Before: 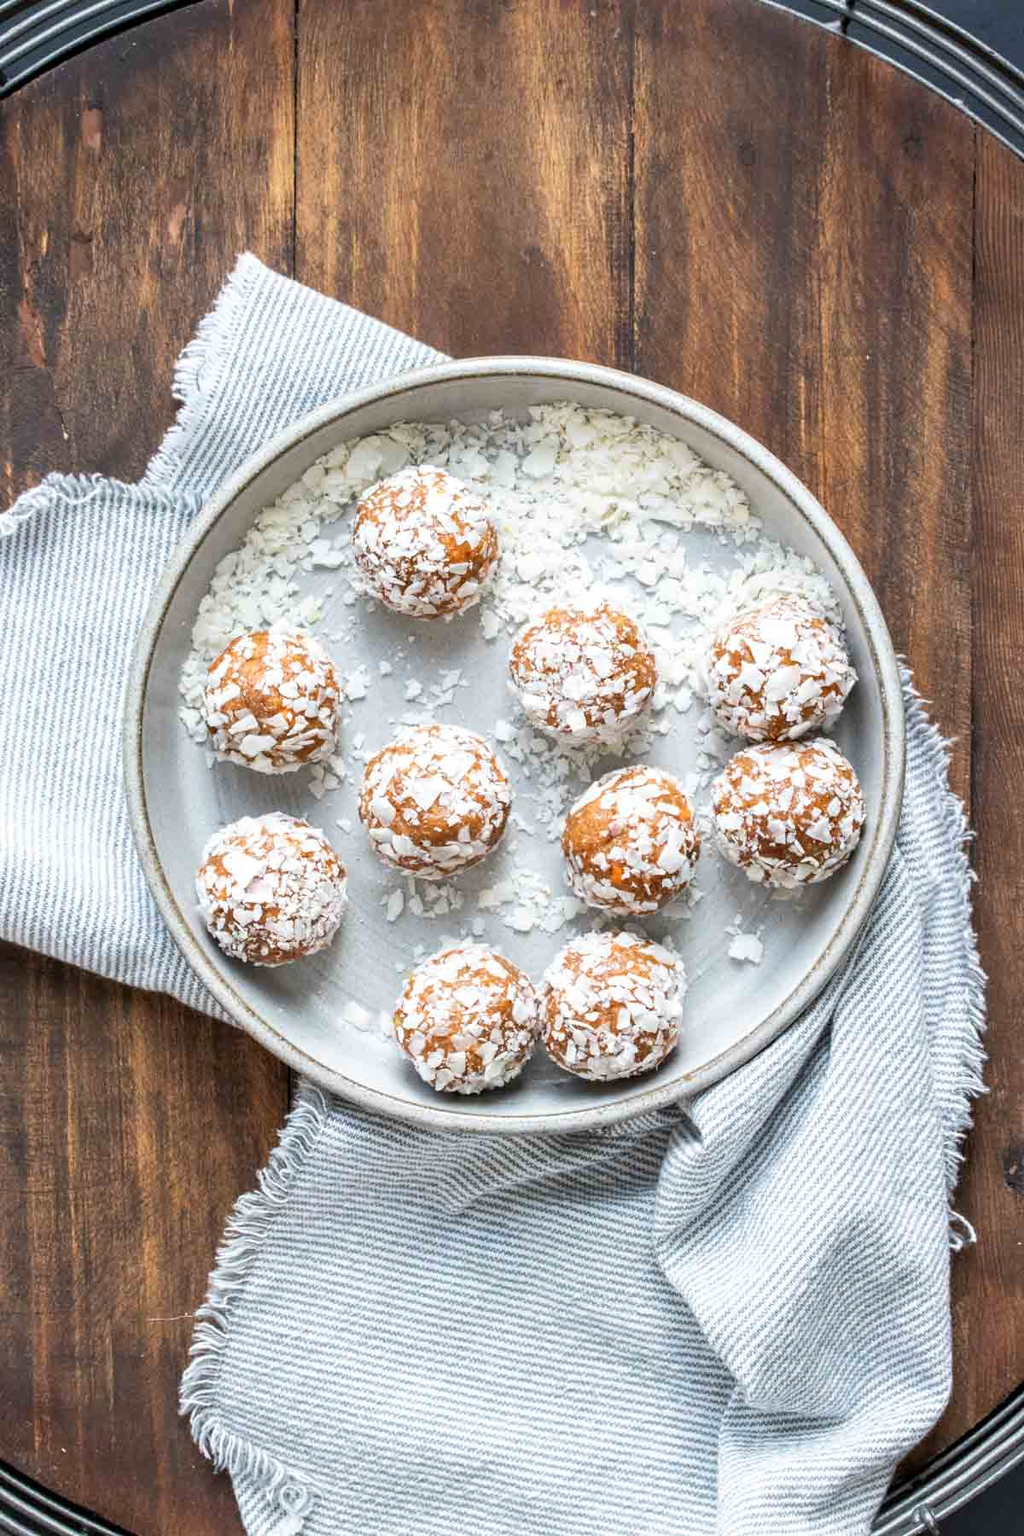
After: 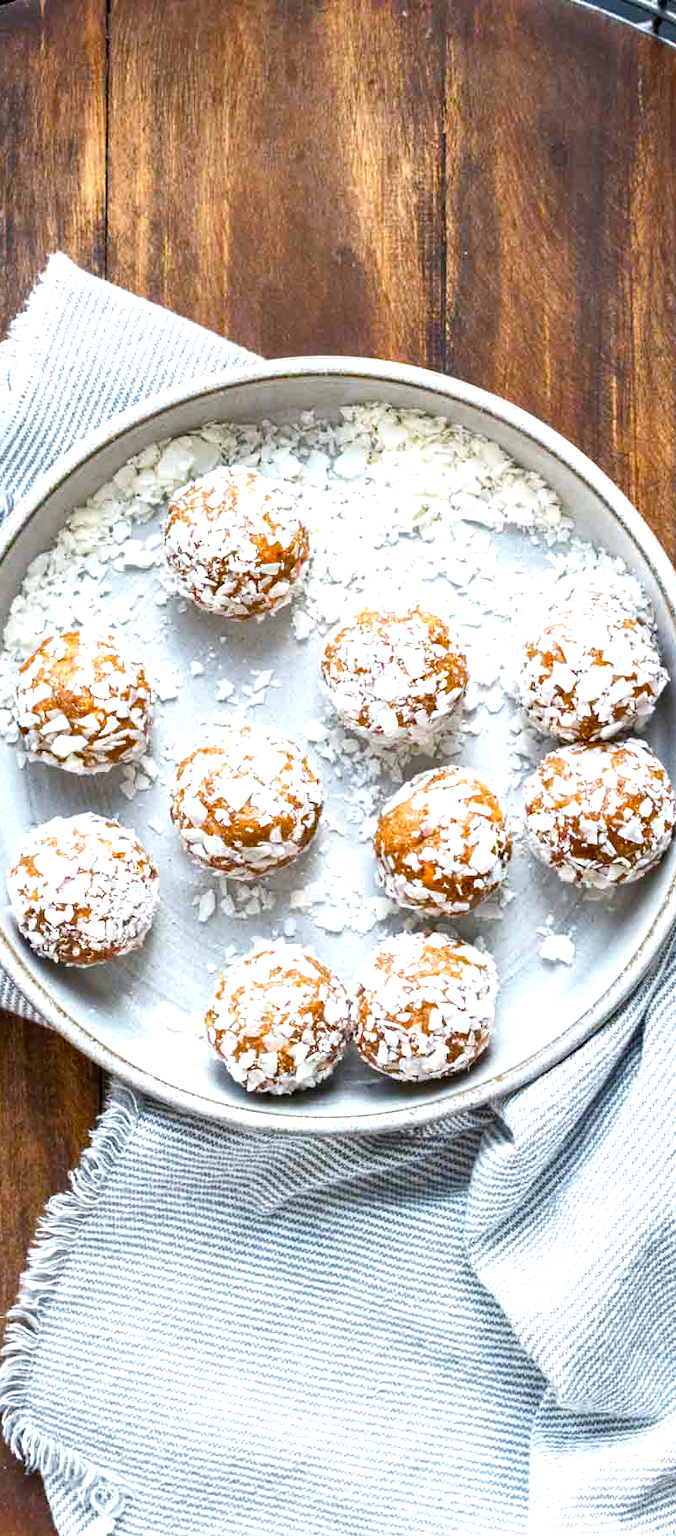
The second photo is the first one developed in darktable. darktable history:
white balance: red 0.982, blue 1.018
crop and rotate: left 18.442%, right 15.508%
color balance rgb: perceptual saturation grading › mid-tones 6.33%, perceptual saturation grading › shadows 72.44%, perceptual brilliance grading › highlights 11.59%, contrast 5.05%
